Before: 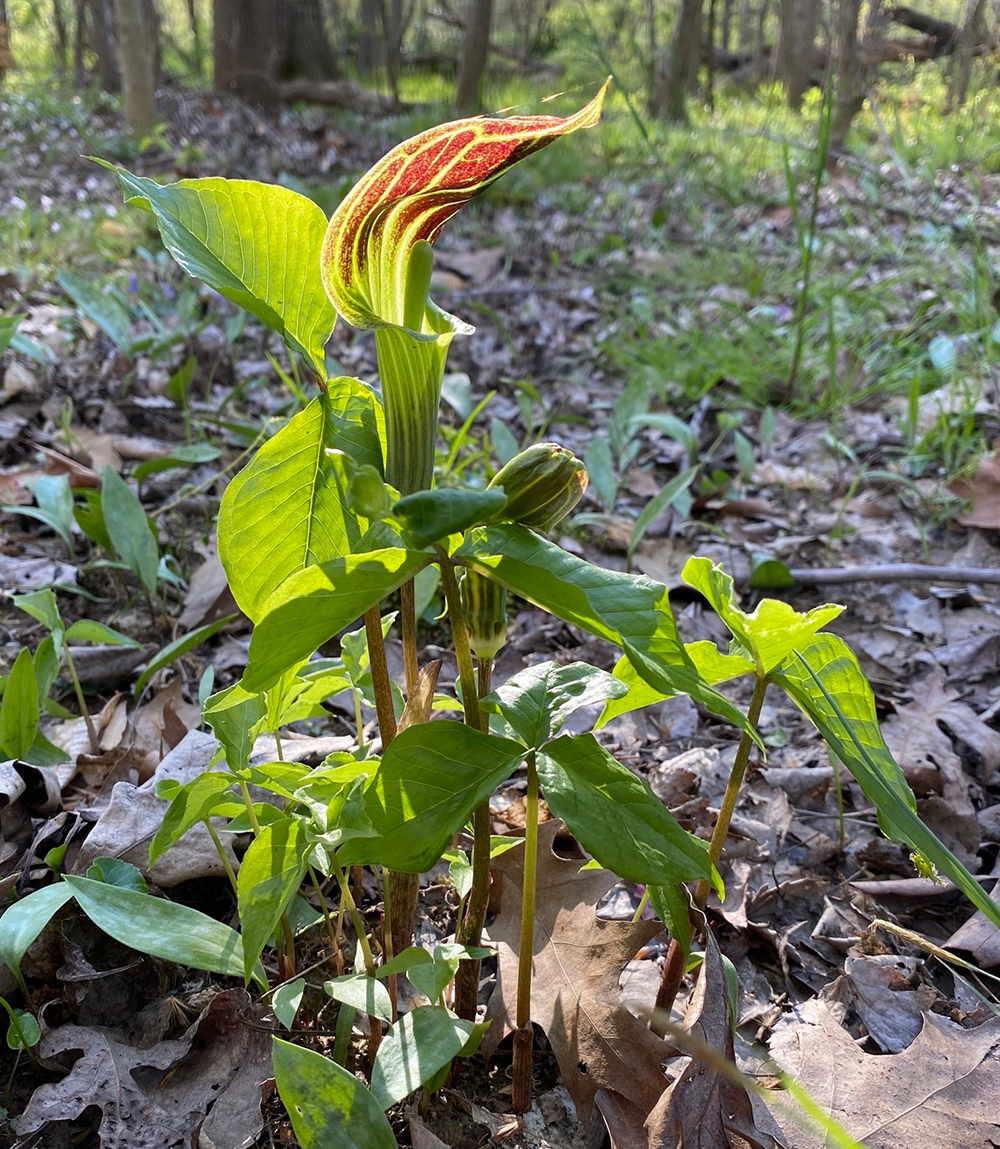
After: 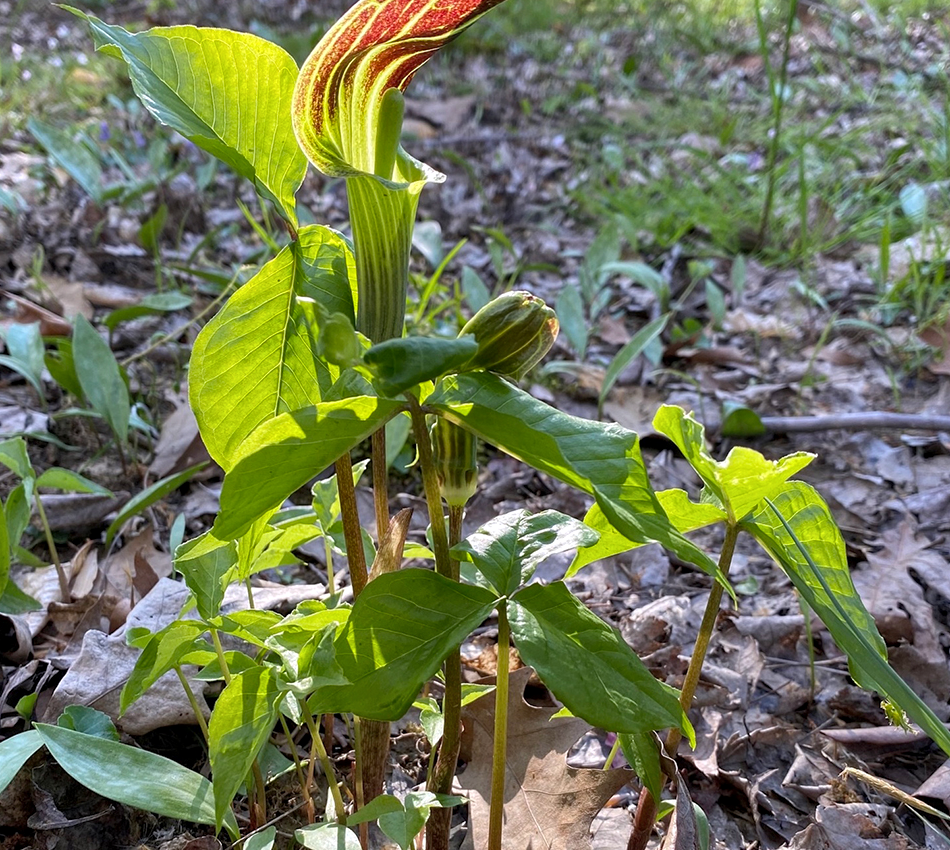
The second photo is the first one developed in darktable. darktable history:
local contrast: highlights 100%, shadows 100%, detail 120%, midtone range 0.2
shadows and highlights: shadows 43.06, highlights 6.94
crop and rotate: left 2.991%, top 13.302%, right 1.981%, bottom 12.636%
white balance: red 1.004, blue 1.024
